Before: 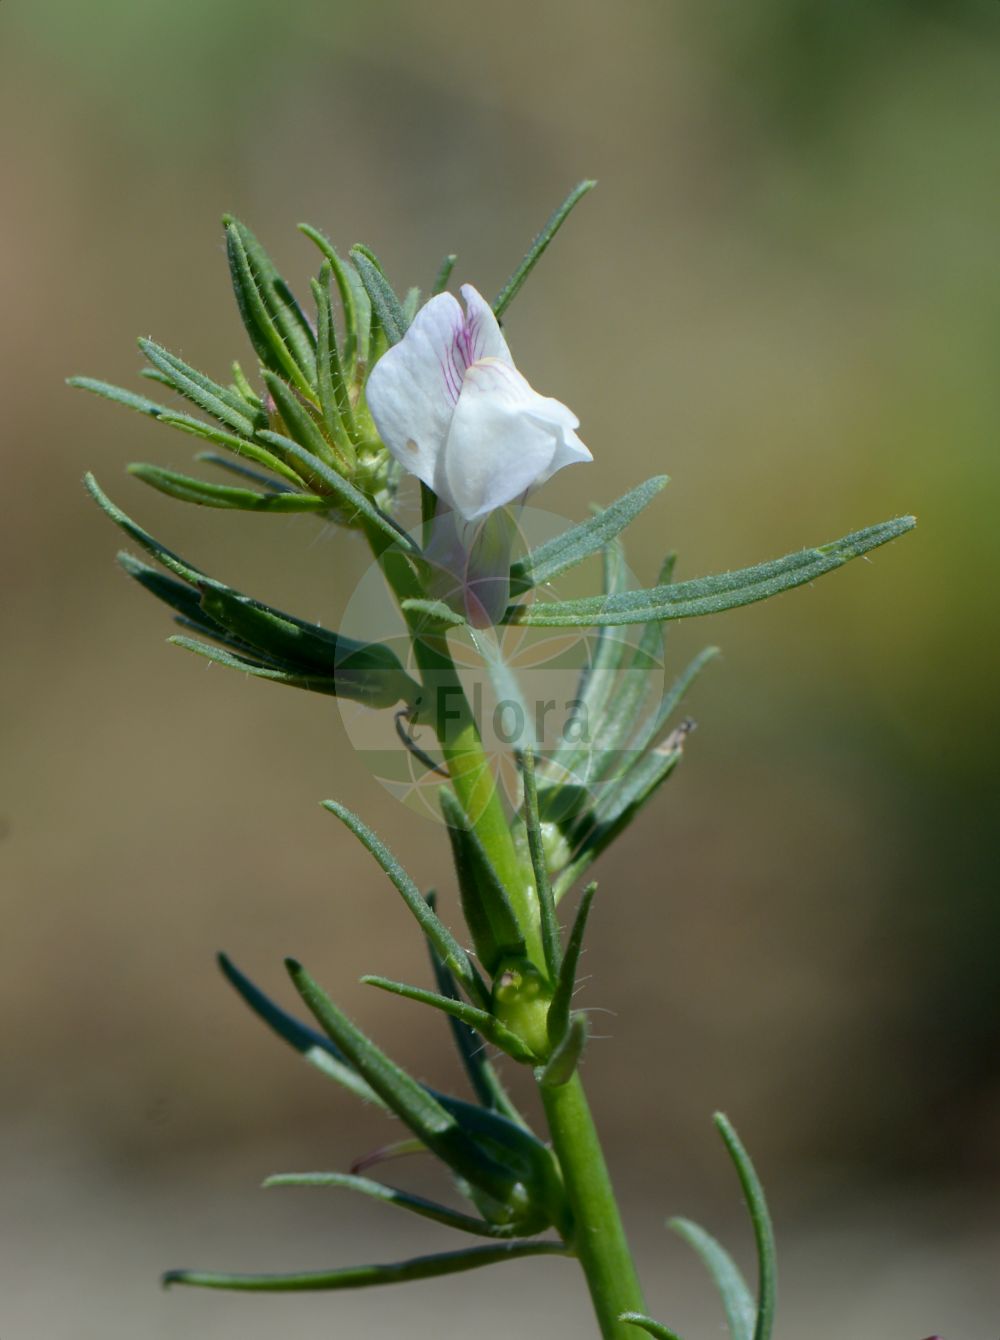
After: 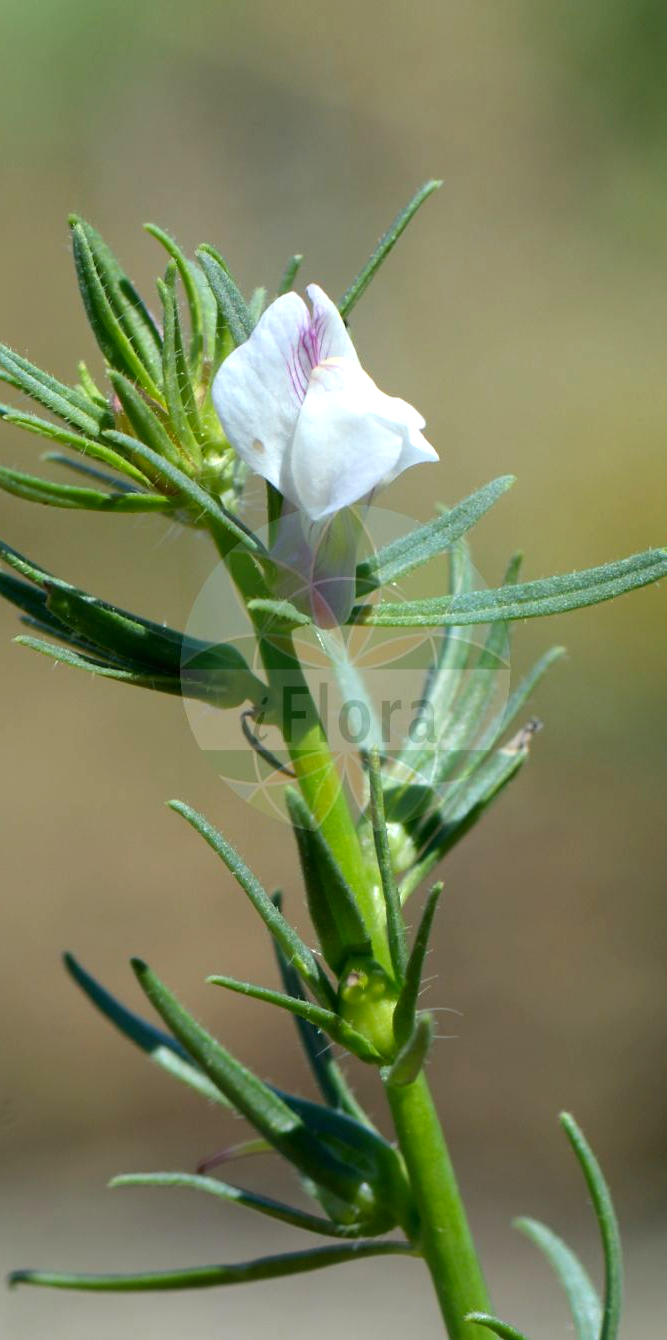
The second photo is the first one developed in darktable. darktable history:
crop and rotate: left 15.446%, right 17.836%
shadows and highlights: radius 121.13, shadows 21.4, white point adjustment -9.72, highlights -14.39, soften with gaussian
exposure: black level correction 0, exposure 0.9 EV, compensate highlight preservation false
